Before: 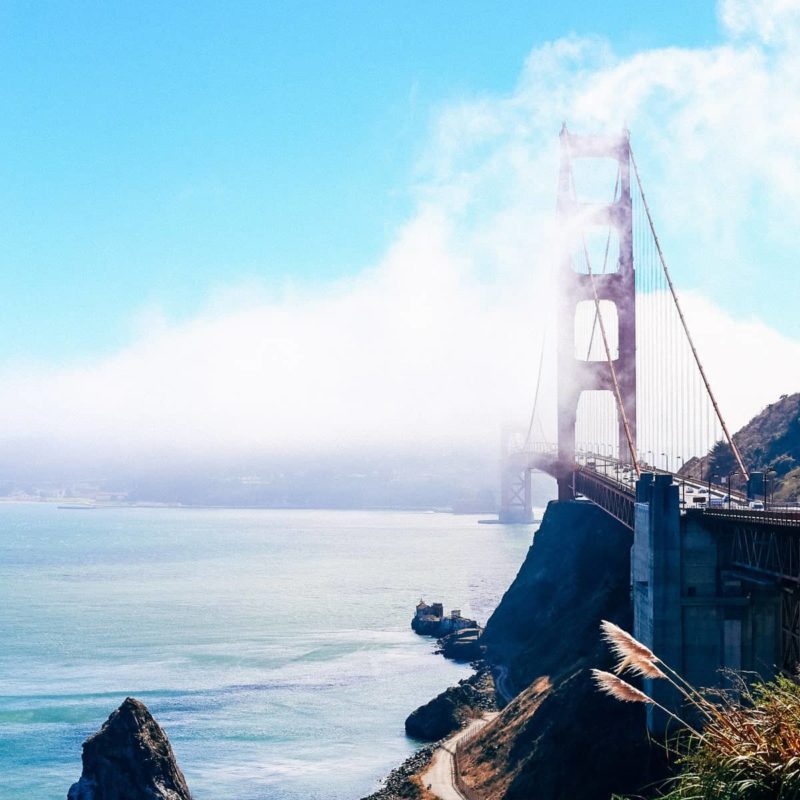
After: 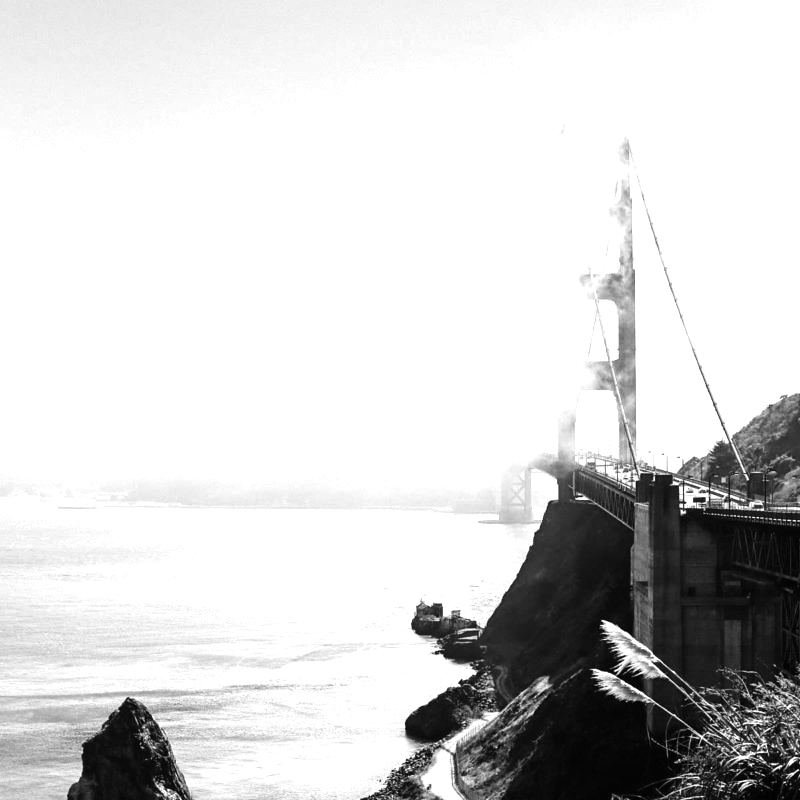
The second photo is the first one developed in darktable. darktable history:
monochrome: a -6.99, b 35.61, size 1.4
exposure: exposure 0.2 EV, compensate highlight preservation false
tone equalizer: -8 EV -0.75 EV, -7 EV -0.7 EV, -6 EV -0.6 EV, -5 EV -0.4 EV, -3 EV 0.4 EV, -2 EV 0.6 EV, -1 EV 0.7 EV, +0 EV 0.75 EV, edges refinement/feathering 500, mask exposure compensation -1.57 EV, preserve details no
